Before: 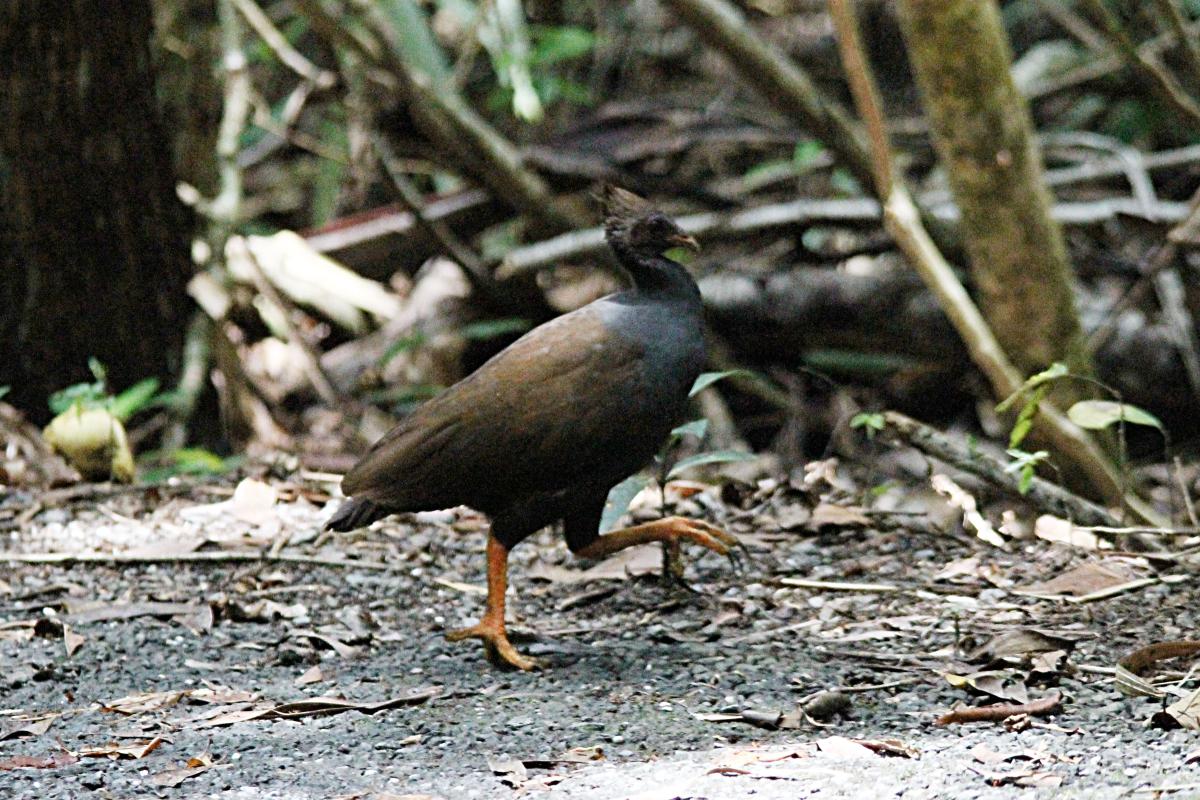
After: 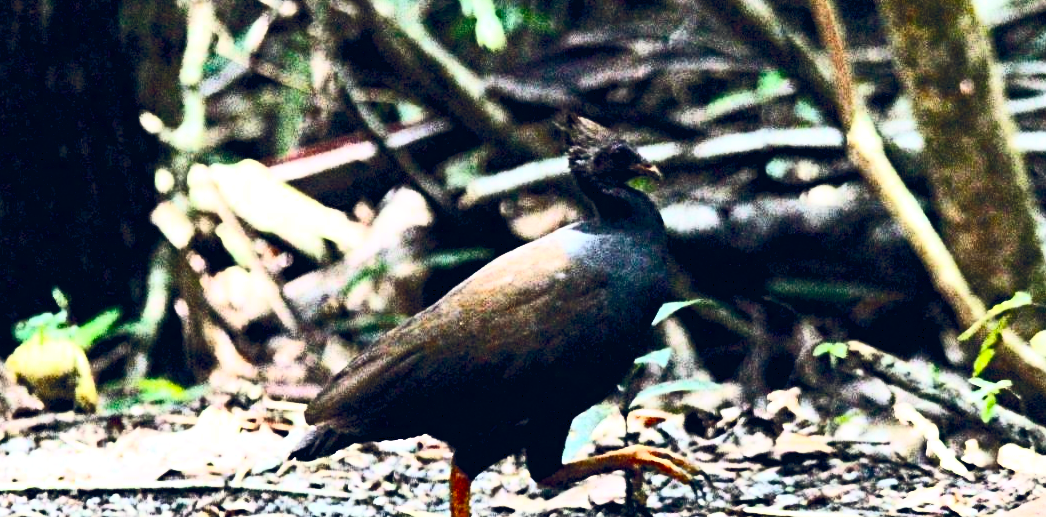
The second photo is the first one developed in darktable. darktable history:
crop: left 3.123%, top 8.927%, right 9.654%, bottom 26.431%
contrast brightness saturation: contrast 0.622, brightness 0.322, saturation 0.147
color balance rgb: power › hue 61.81°, global offset › chroma 0.251%, global offset › hue 256.86°, perceptual saturation grading › global saturation 25.671%, perceptual brilliance grading › global brilliance -4.91%, perceptual brilliance grading › highlights 24.342%, perceptual brilliance grading › mid-tones 7.137%, perceptual brilliance grading › shadows -5.098%, global vibrance 10.36%, saturation formula JzAzBz (2021)
